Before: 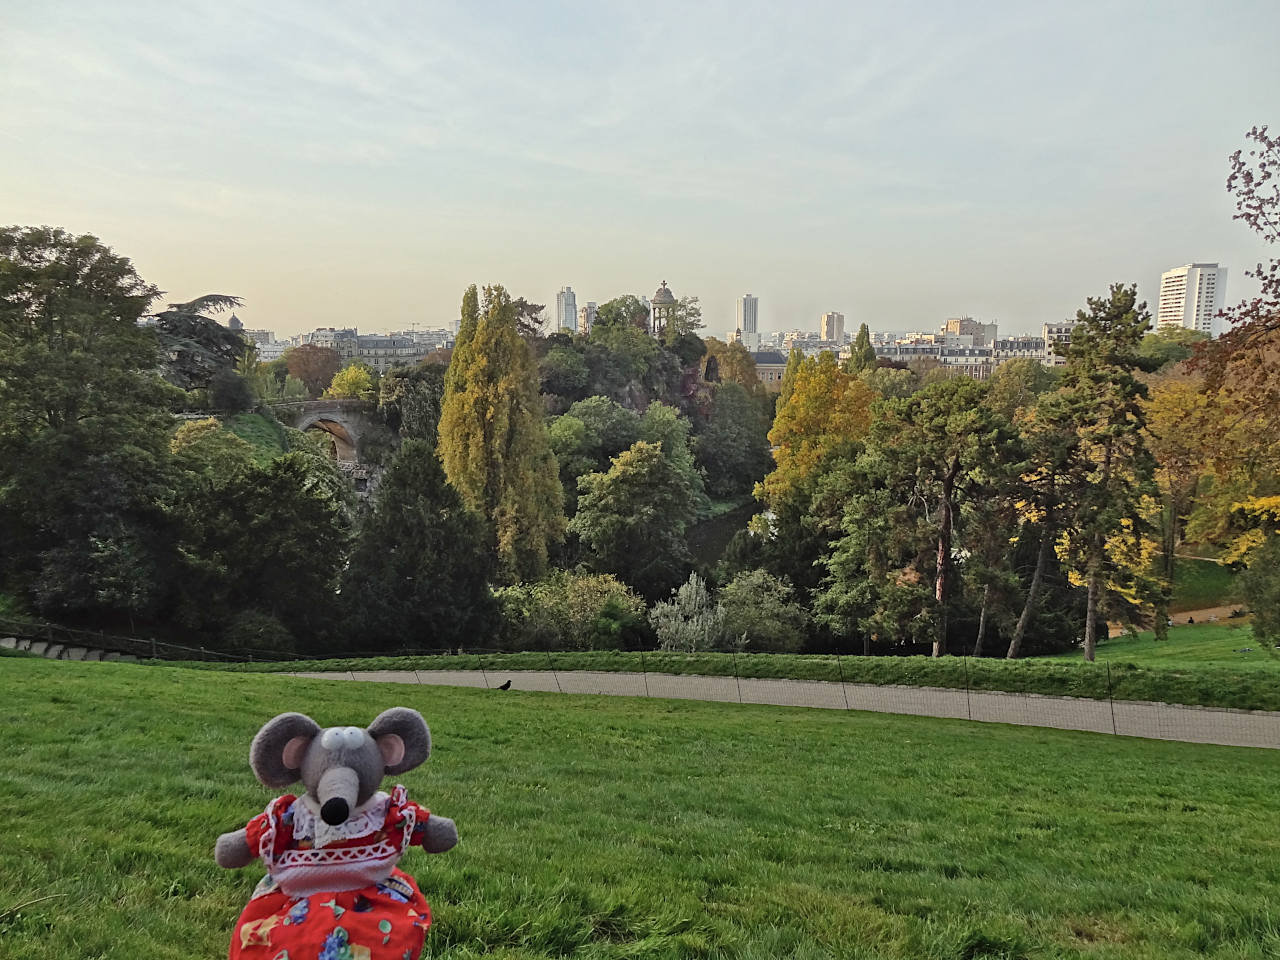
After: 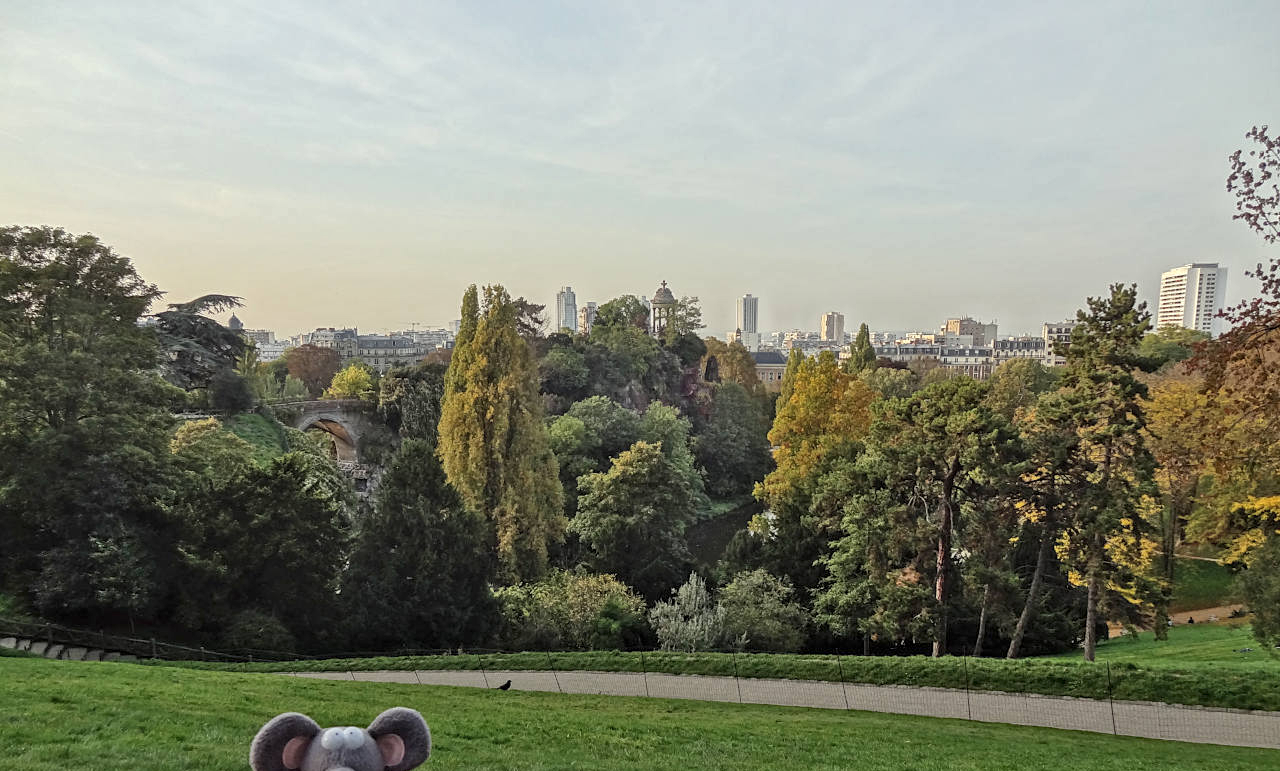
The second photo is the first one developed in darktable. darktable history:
crop: bottom 19.644%
local contrast: on, module defaults
